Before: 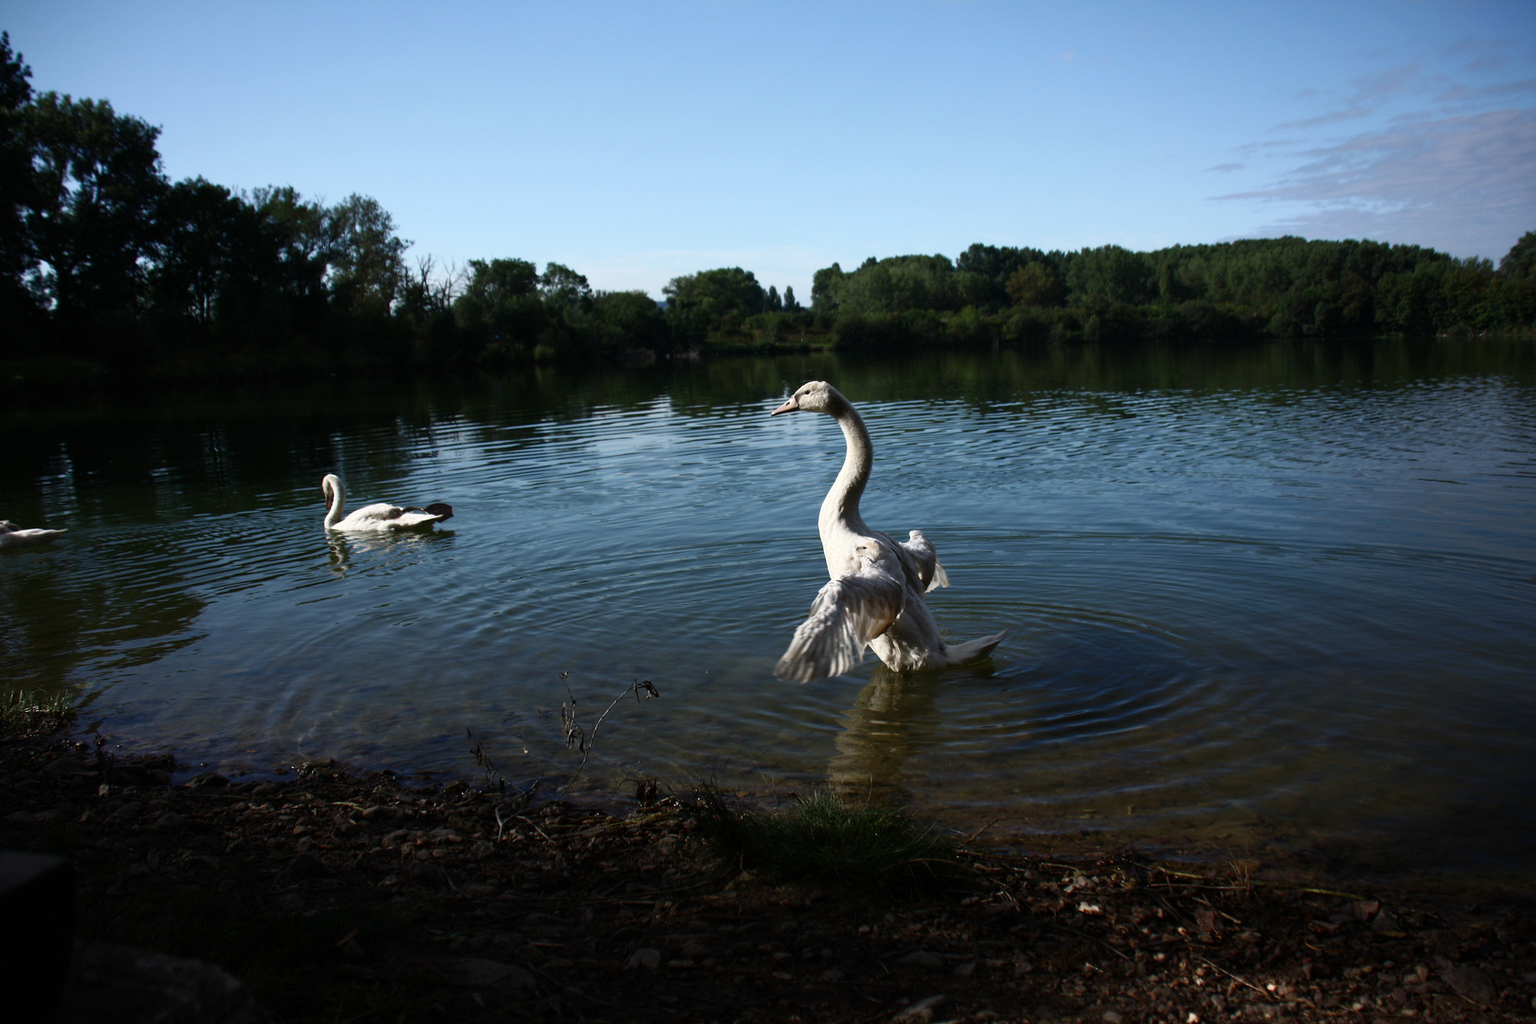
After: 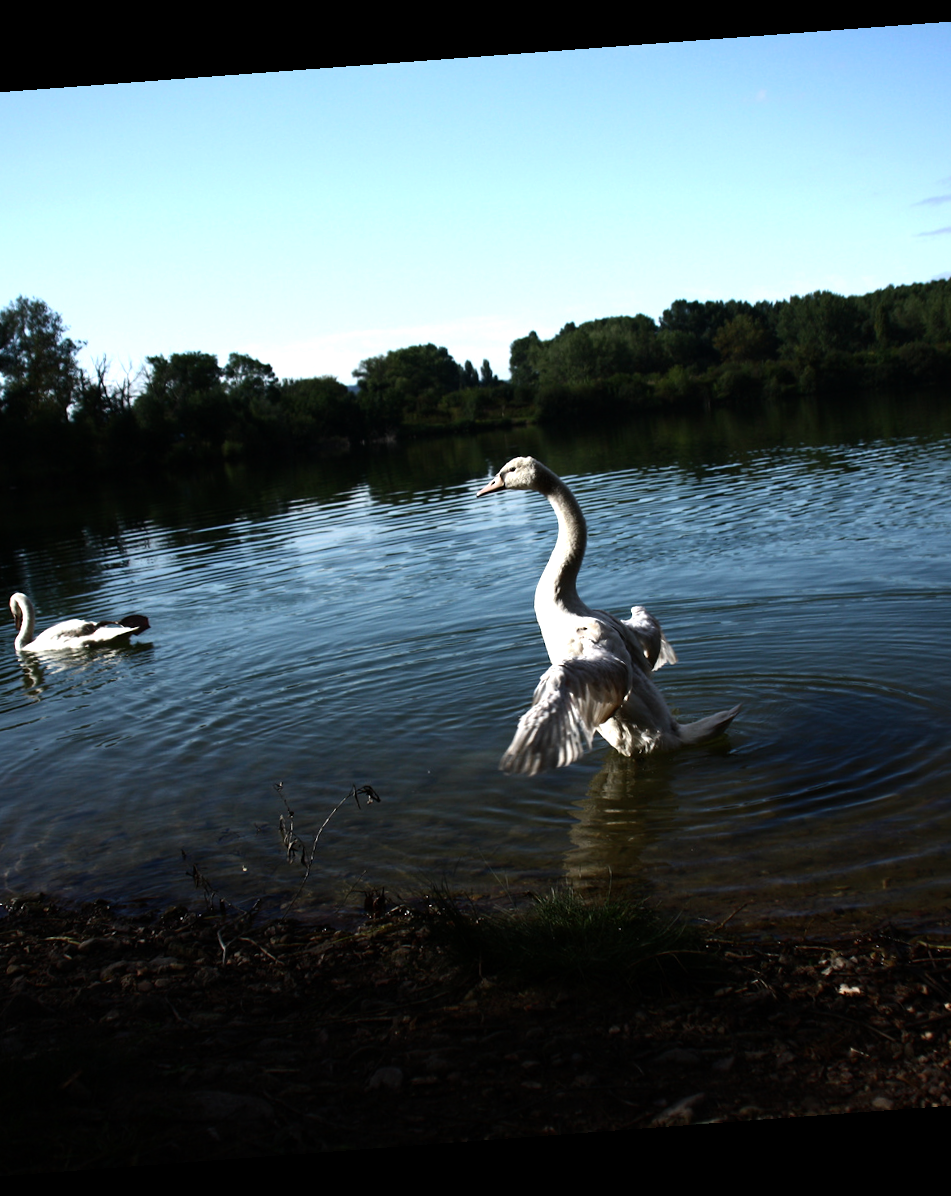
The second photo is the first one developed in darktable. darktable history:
crop: left 21.674%, right 22.086%
exposure: compensate highlight preservation false
tone equalizer: -8 EV -0.75 EV, -7 EV -0.7 EV, -6 EV -0.6 EV, -5 EV -0.4 EV, -3 EV 0.4 EV, -2 EV 0.6 EV, -1 EV 0.7 EV, +0 EV 0.75 EV, edges refinement/feathering 500, mask exposure compensation -1.57 EV, preserve details no
rotate and perspective: rotation -4.25°, automatic cropping off
